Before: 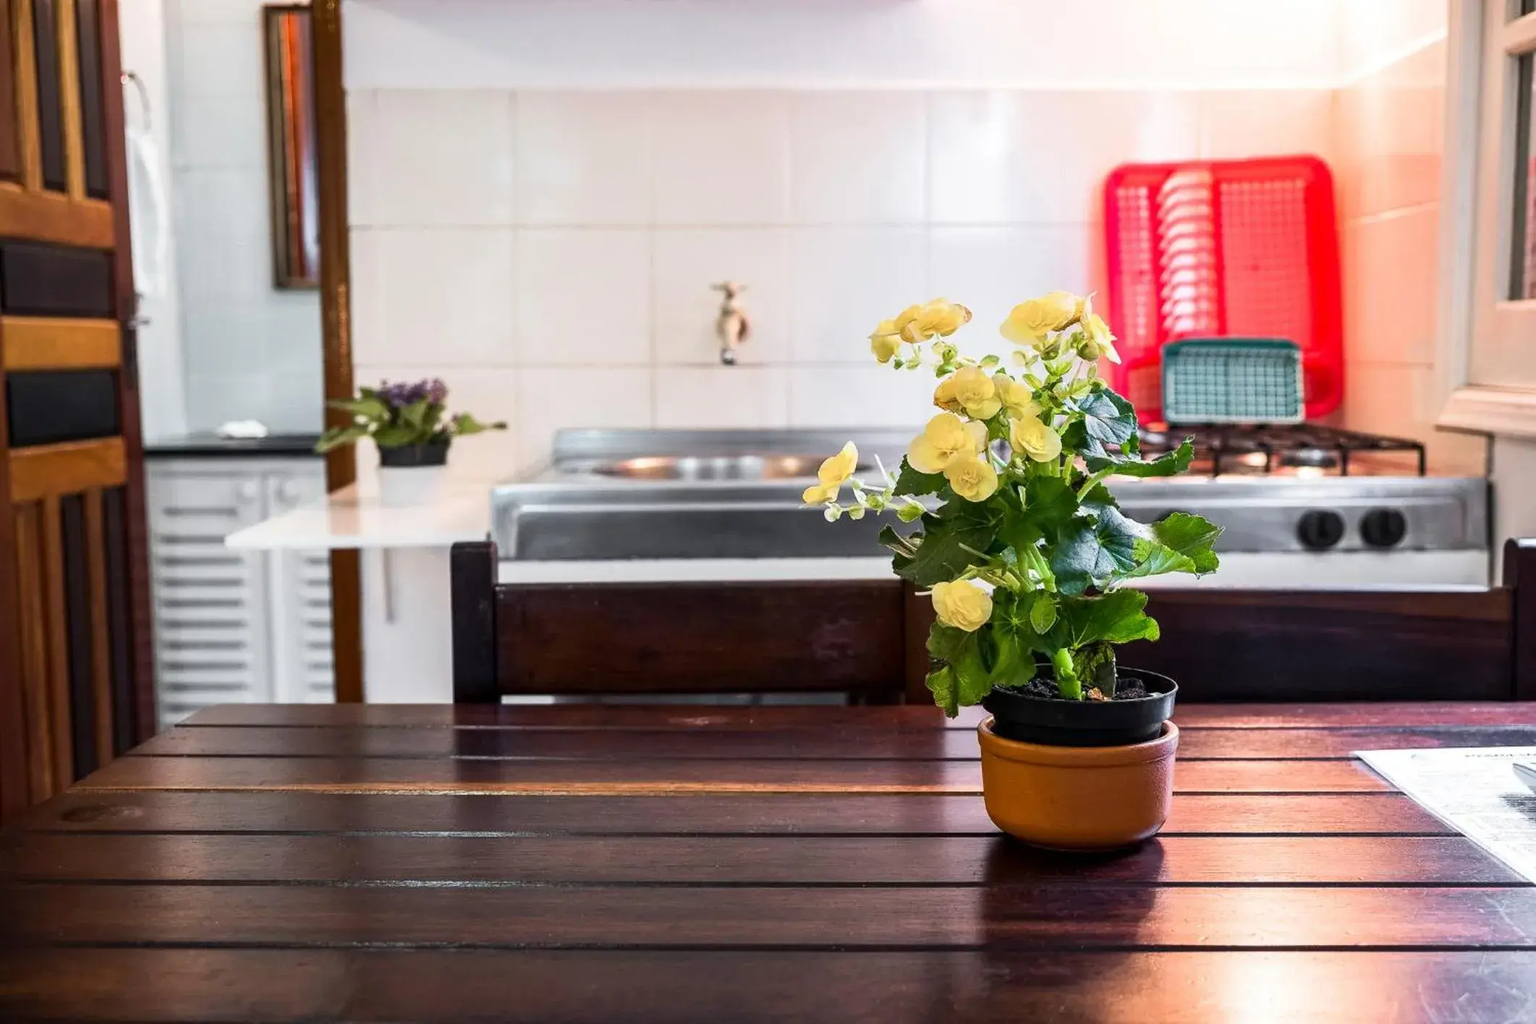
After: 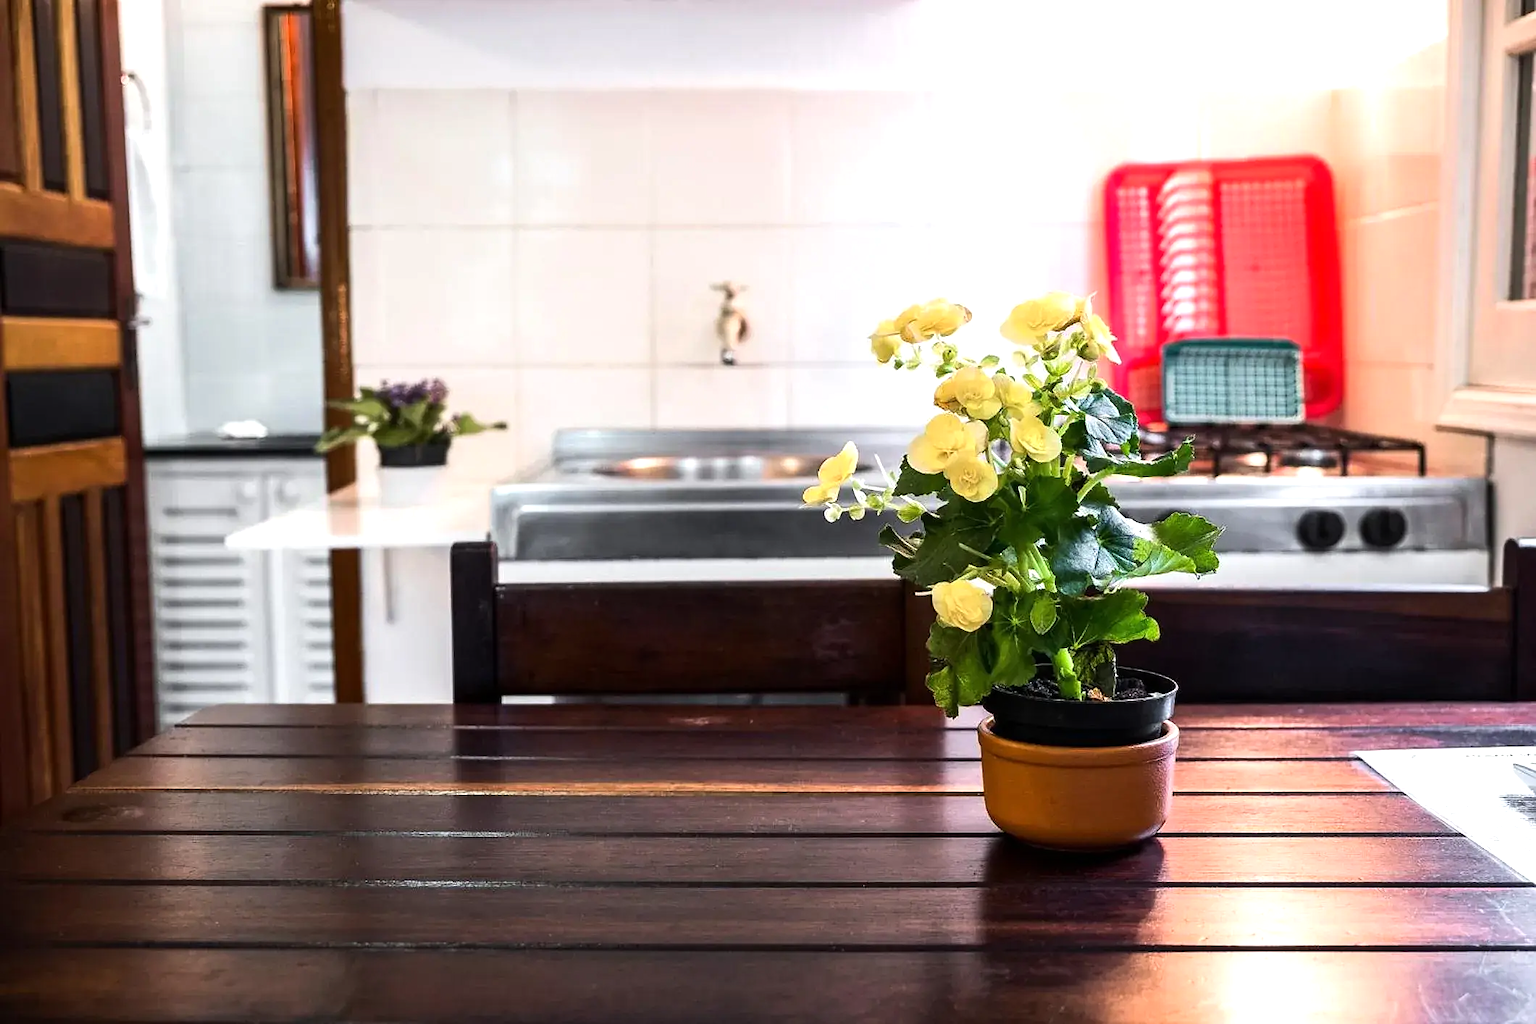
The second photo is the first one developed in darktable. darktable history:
sharpen: radius 1
tone equalizer: -8 EV -0.417 EV, -7 EV -0.389 EV, -6 EV -0.333 EV, -5 EV -0.222 EV, -3 EV 0.222 EV, -2 EV 0.333 EV, -1 EV 0.389 EV, +0 EV 0.417 EV, edges refinement/feathering 500, mask exposure compensation -1.57 EV, preserve details no
